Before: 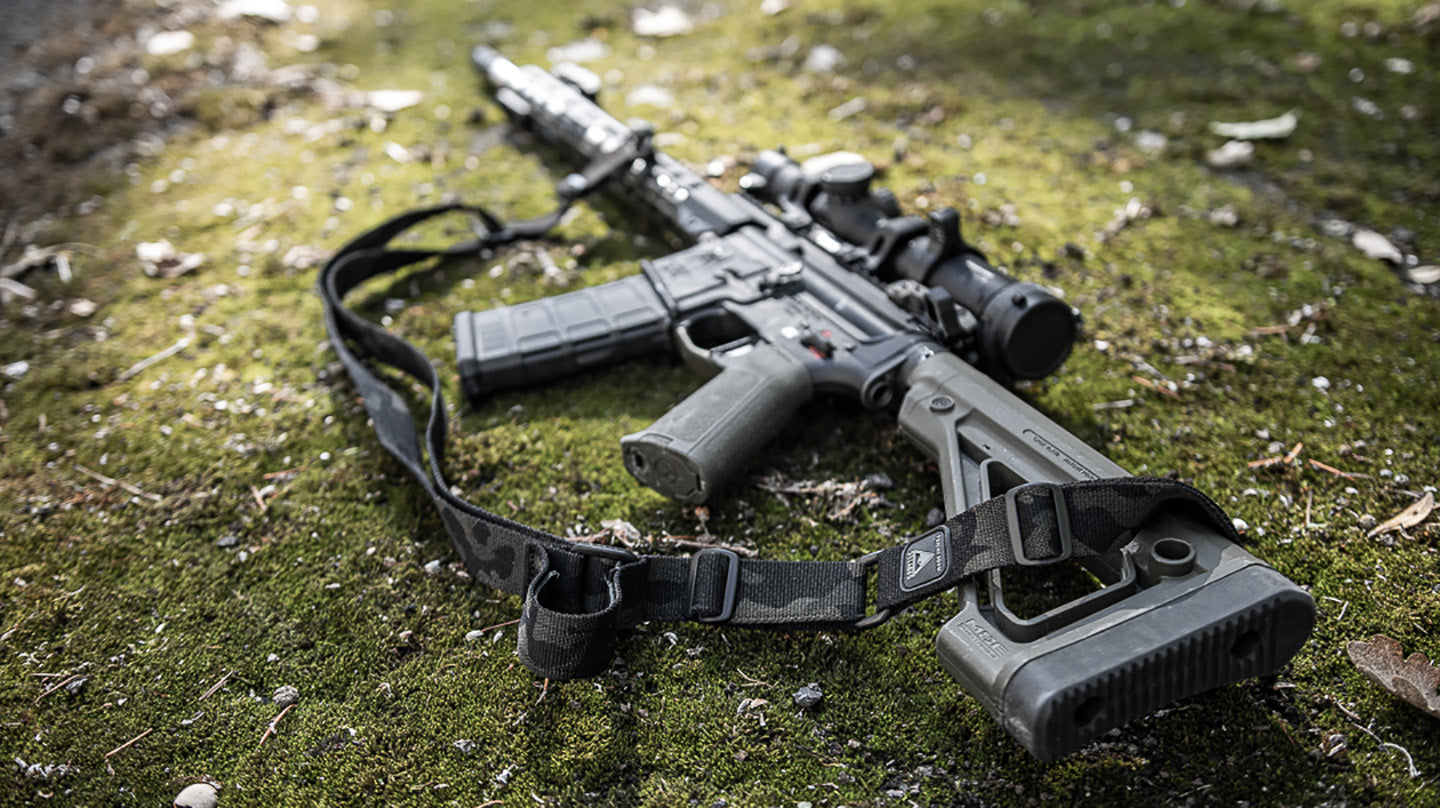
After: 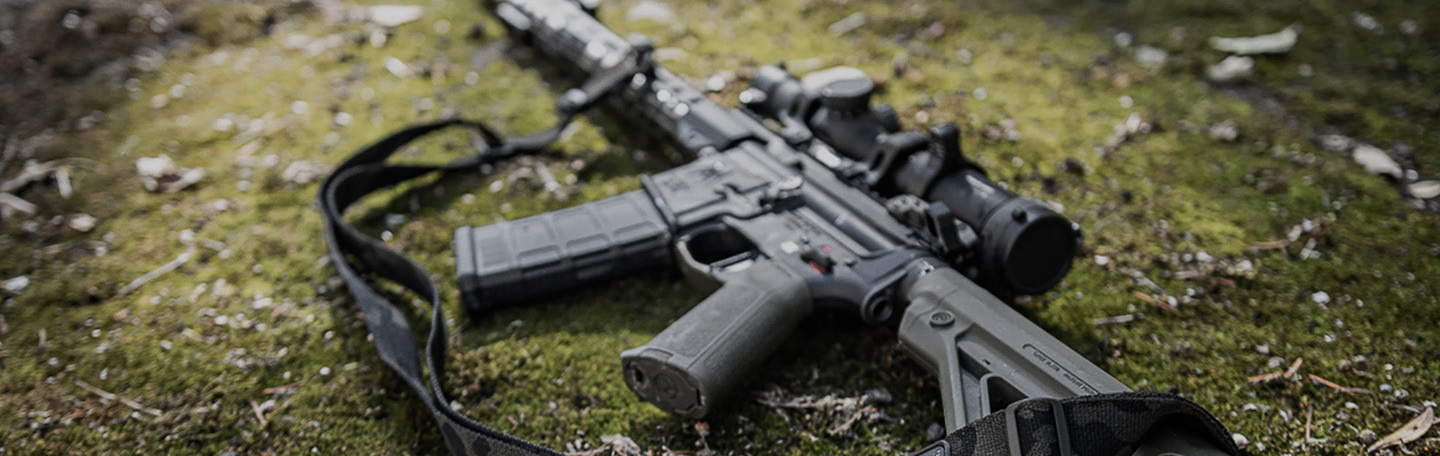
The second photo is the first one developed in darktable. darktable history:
exposure: black level correction 0, exposure -0.712 EV, compensate exposure bias true, compensate highlight preservation false
crop and rotate: top 10.617%, bottom 32.865%
